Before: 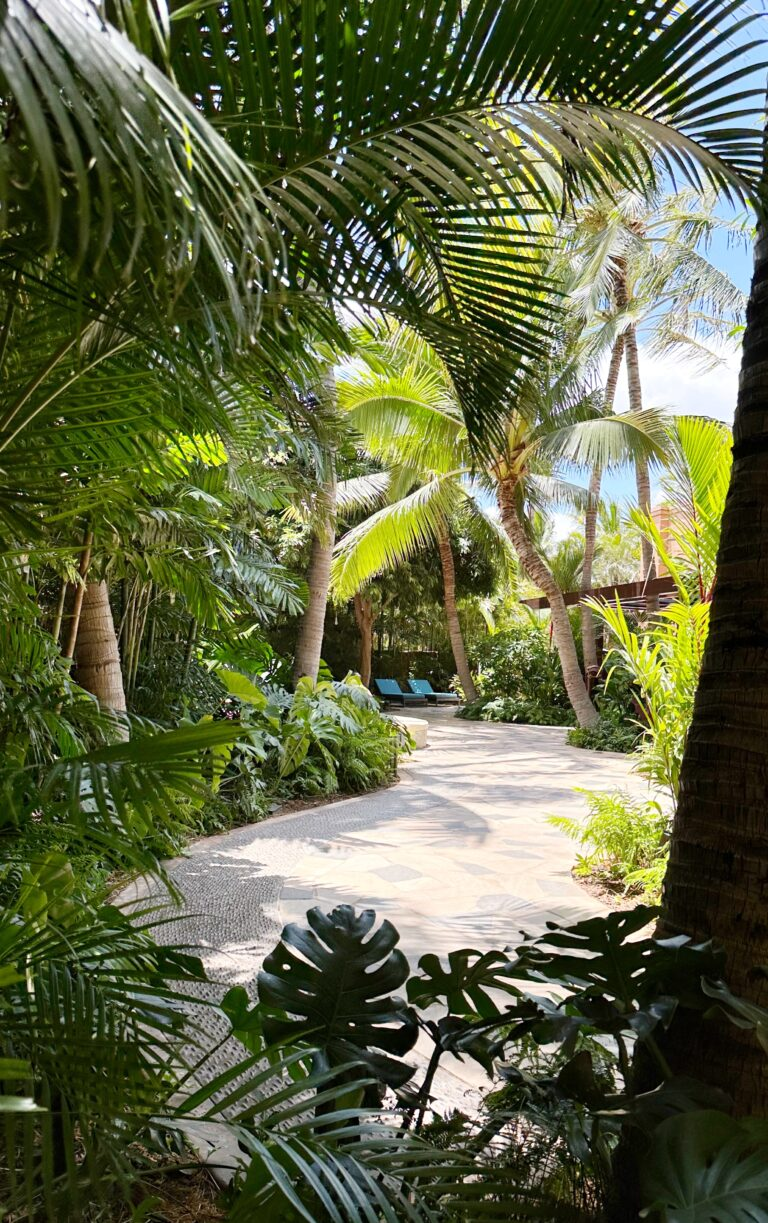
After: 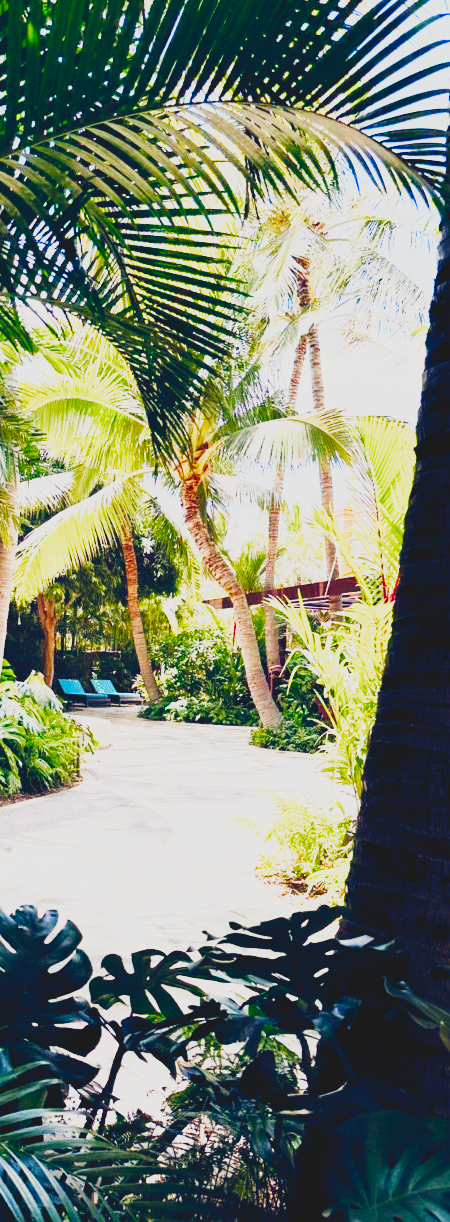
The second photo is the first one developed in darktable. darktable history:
crop: left 41.402%
base curve: curves: ch0 [(0, 0) (0.007, 0.004) (0.027, 0.03) (0.046, 0.07) (0.207, 0.54) (0.442, 0.872) (0.673, 0.972) (1, 1)], preserve colors none
contrast brightness saturation: contrast -0.19, saturation 0.19
color balance rgb: highlights gain › chroma 2.94%, highlights gain › hue 60.57°, global offset › chroma 0.25%, global offset › hue 256.52°, perceptual saturation grading › global saturation 20%, perceptual saturation grading › highlights -50%, perceptual saturation grading › shadows 30%, contrast 15%
